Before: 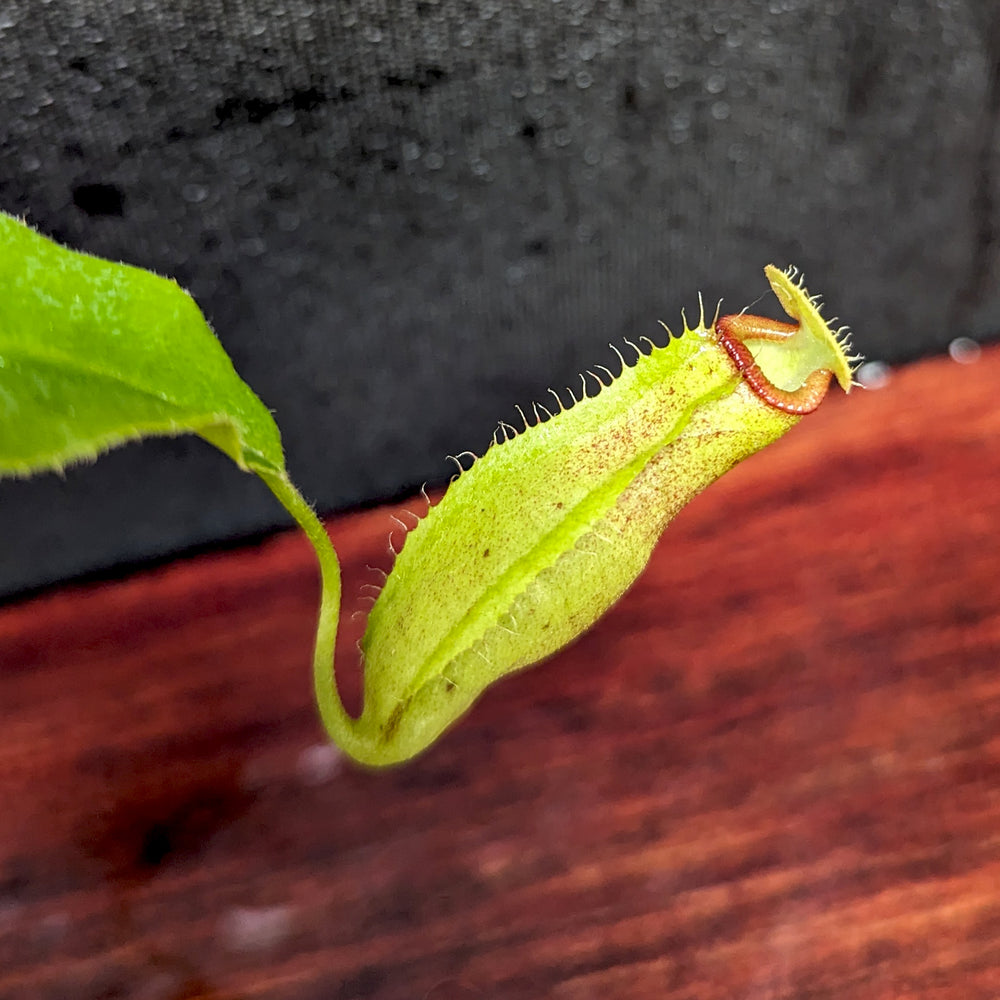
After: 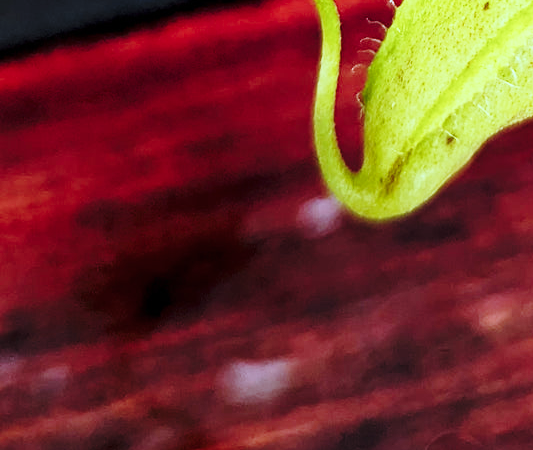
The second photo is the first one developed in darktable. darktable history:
crop and rotate: top 54.778%, right 46.61%, bottom 0.159%
base curve: curves: ch0 [(0, 0) (0.04, 0.03) (0.133, 0.232) (0.448, 0.748) (0.843, 0.968) (1, 1)], preserve colors none
color correction: highlights a* -9.35, highlights b* -23.15
